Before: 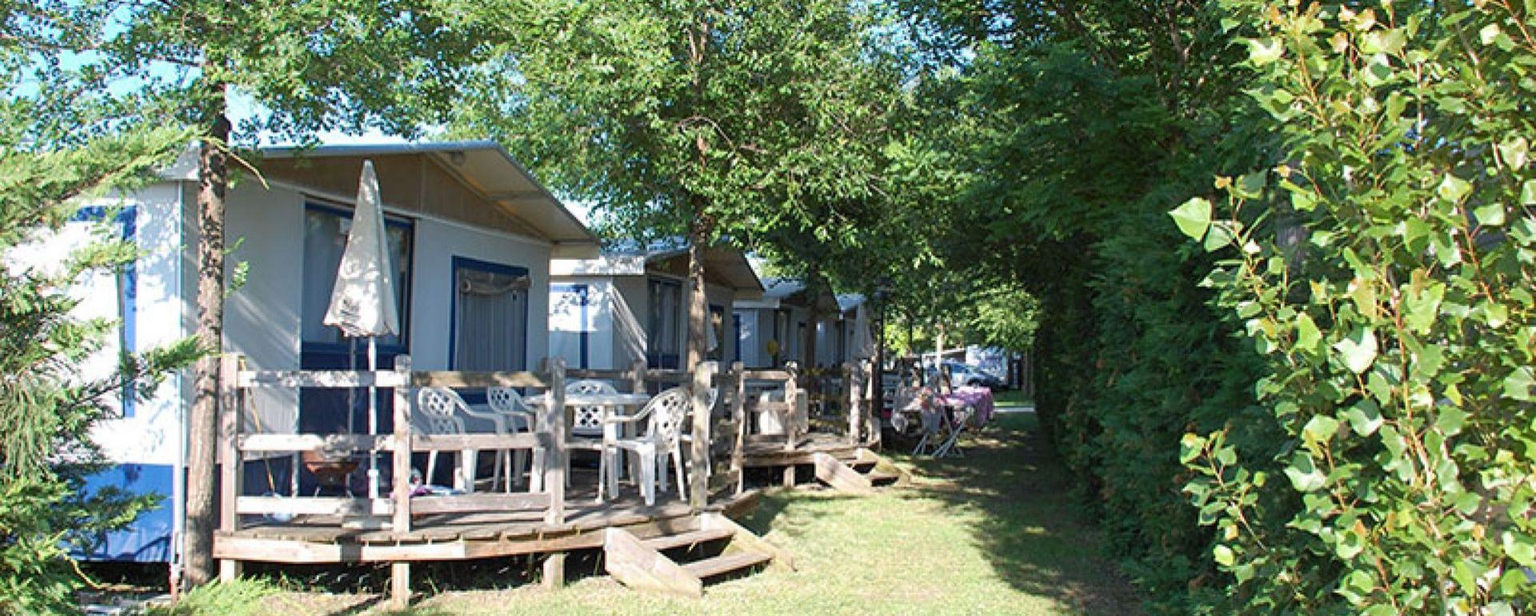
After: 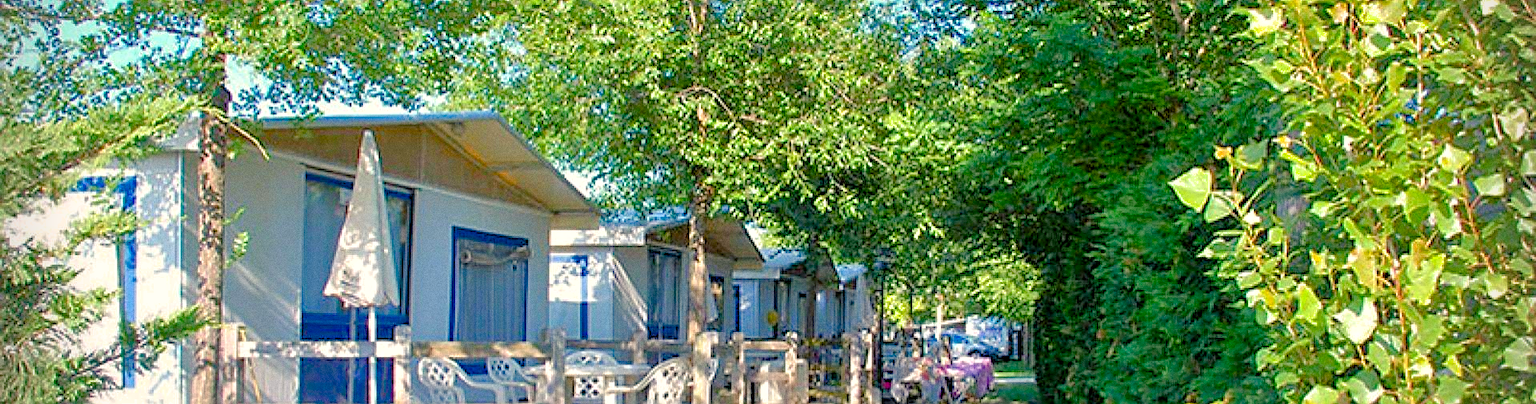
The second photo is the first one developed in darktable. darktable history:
color balance rgb: shadows lift › chroma 3%, shadows lift › hue 240.84°, highlights gain › chroma 3%, highlights gain › hue 73.2°, global offset › luminance -0.5%, perceptual saturation grading › global saturation 20%, perceptual saturation grading › highlights -25%, perceptual saturation grading › shadows 50%, global vibrance 25.26%
crop and rotate: top 4.848%, bottom 29.503%
vignetting: fall-off start 88.03%, fall-off radius 24.9%
tone equalizer: -7 EV 0.15 EV, -6 EV 0.6 EV, -5 EV 1.15 EV, -4 EV 1.33 EV, -3 EV 1.15 EV, -2 EV 0.6 EV, -1 EV 0.15 EV, mask exposure compensation -0.5 EV
shadows and highlights: on, module defaults
grain: coarseness 0.09 ISO
sharpen: on, module defaults
contrast brightness saturation: contrast 0.1, brightness 0.02, saturation 0.02
